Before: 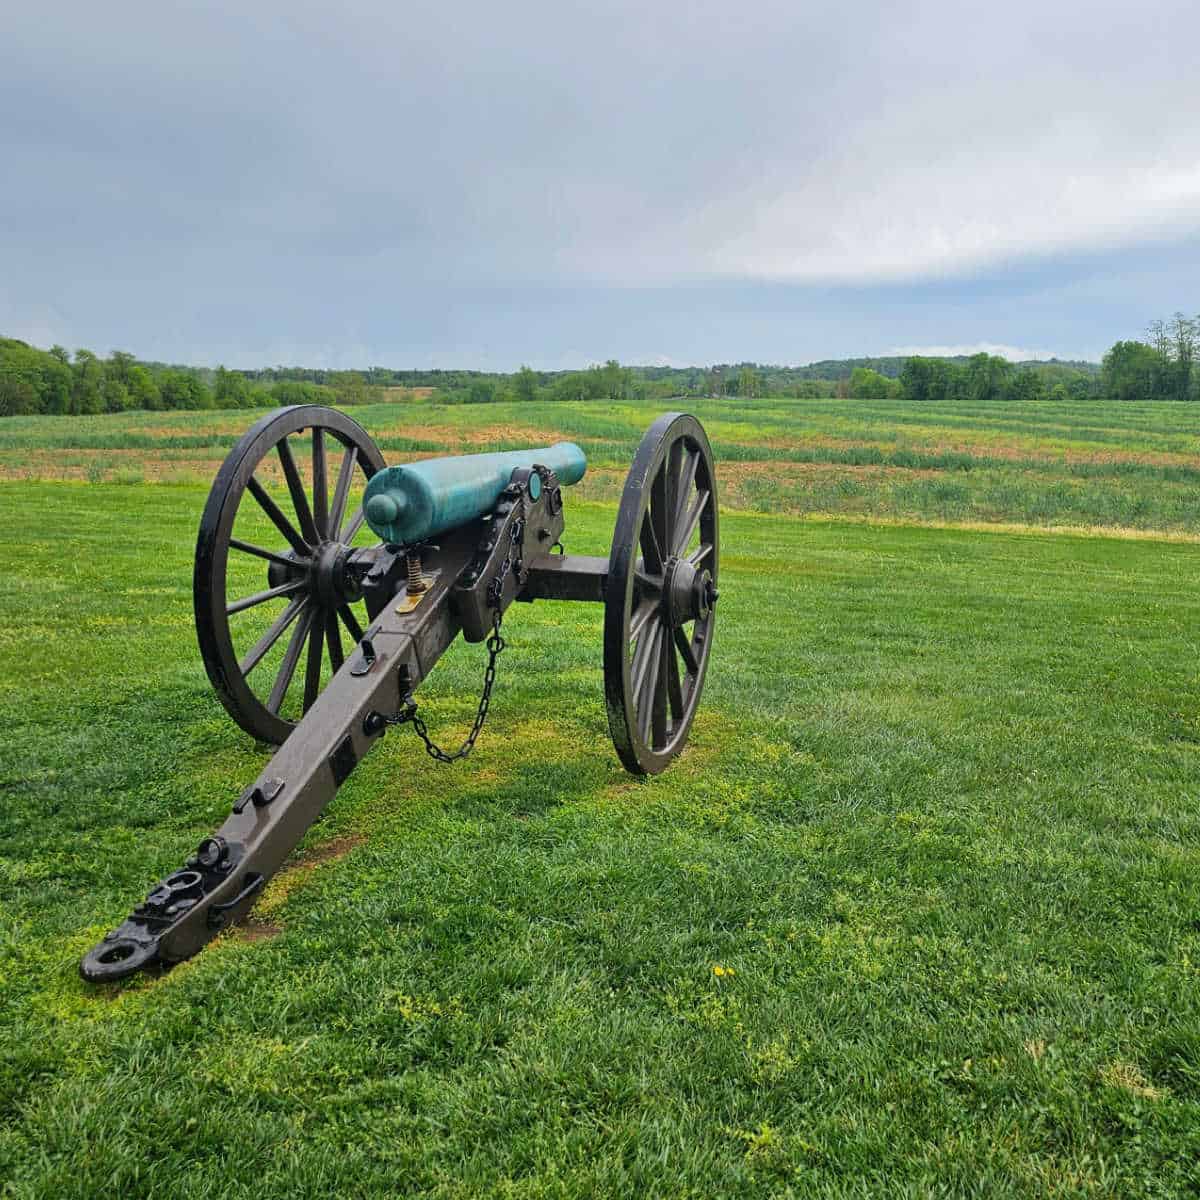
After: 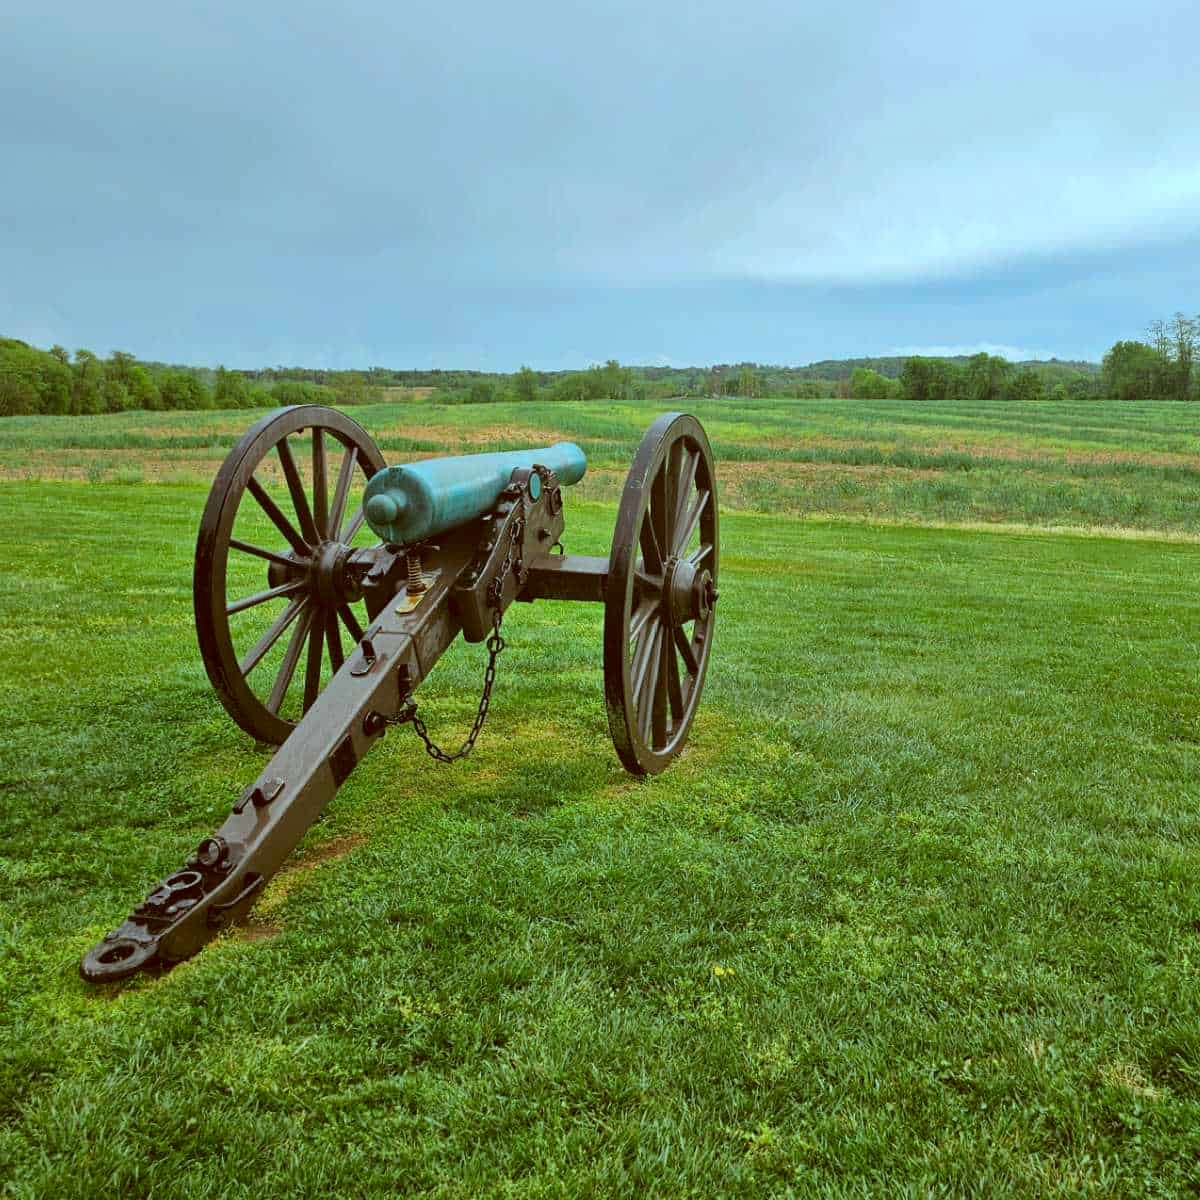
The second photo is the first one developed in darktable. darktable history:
color correction: highlights a* -14.29, highlights b* -17, shadows a* 10.83, shadows b* 28.89
